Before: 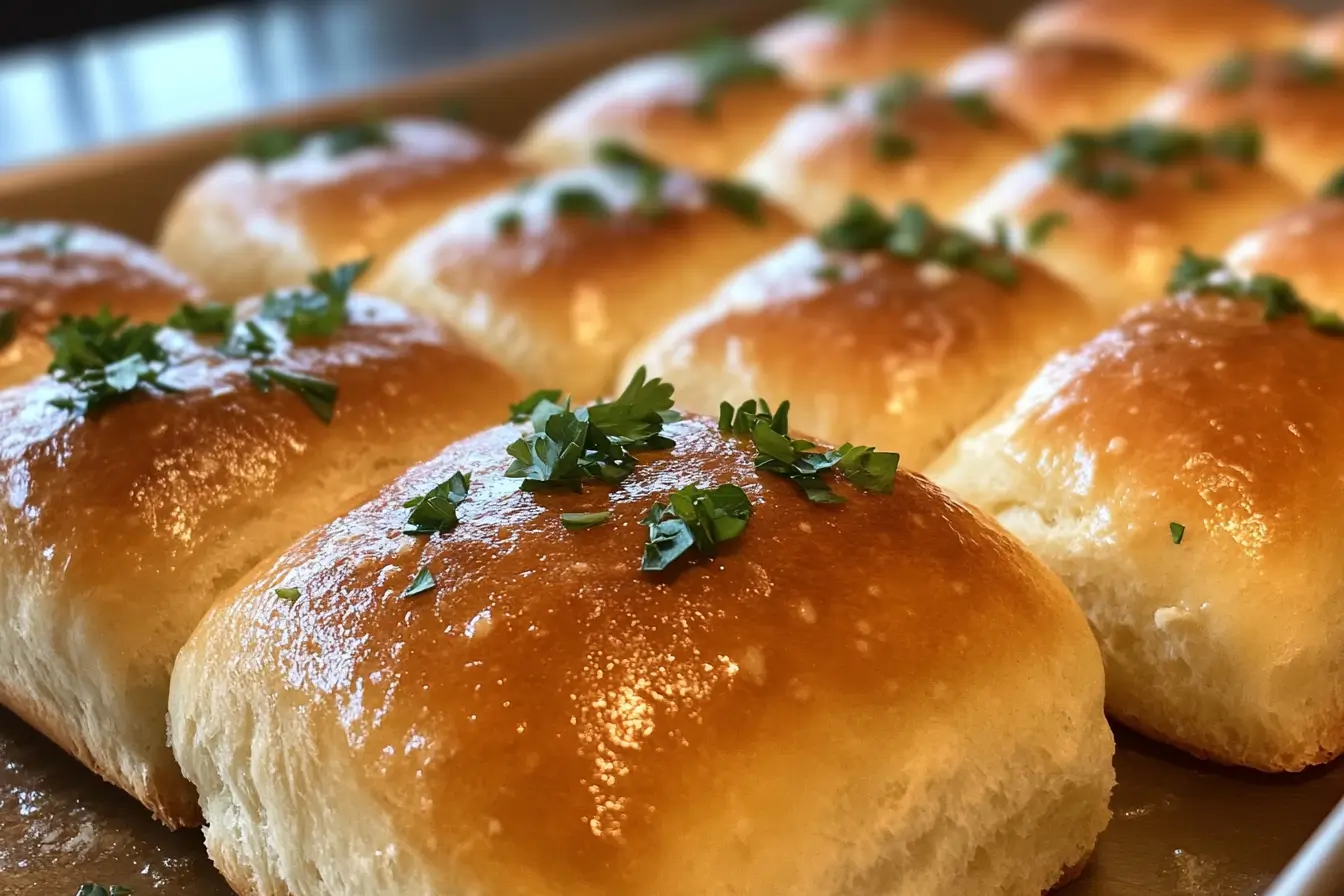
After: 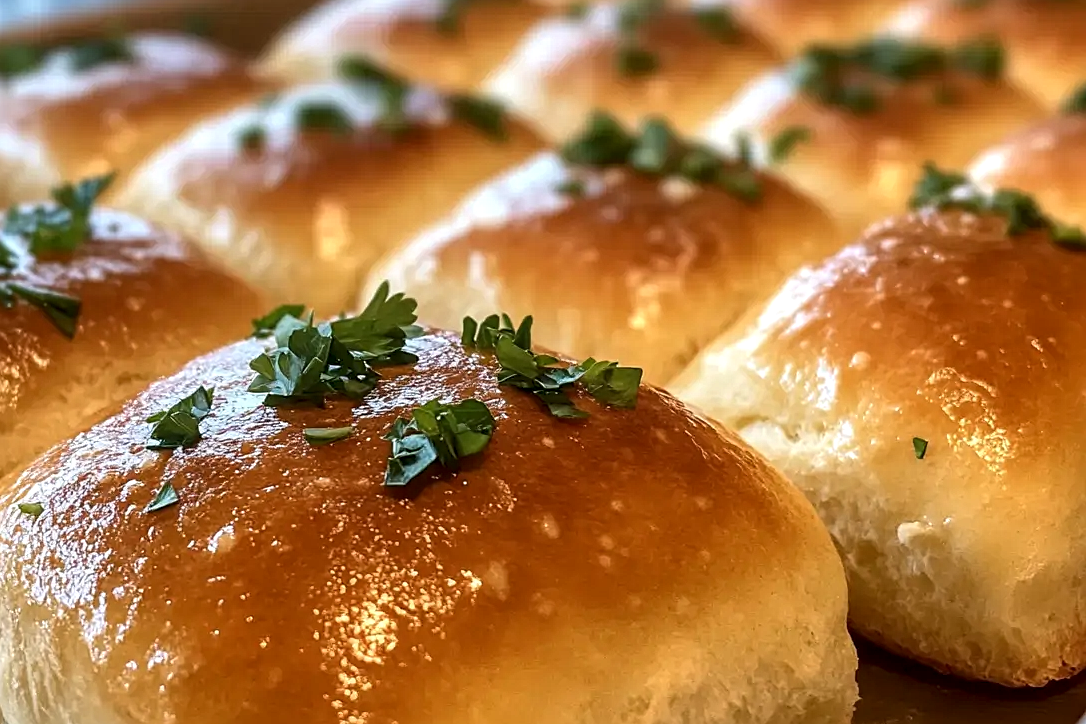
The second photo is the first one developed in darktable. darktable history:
tone equalizer: on, module defaults
local contrast: detail 130%
sharpen: radius 2.167, amount 0.381, threshold 0
crop: left 19.159%, top 9.58%, bottom 9.58%
